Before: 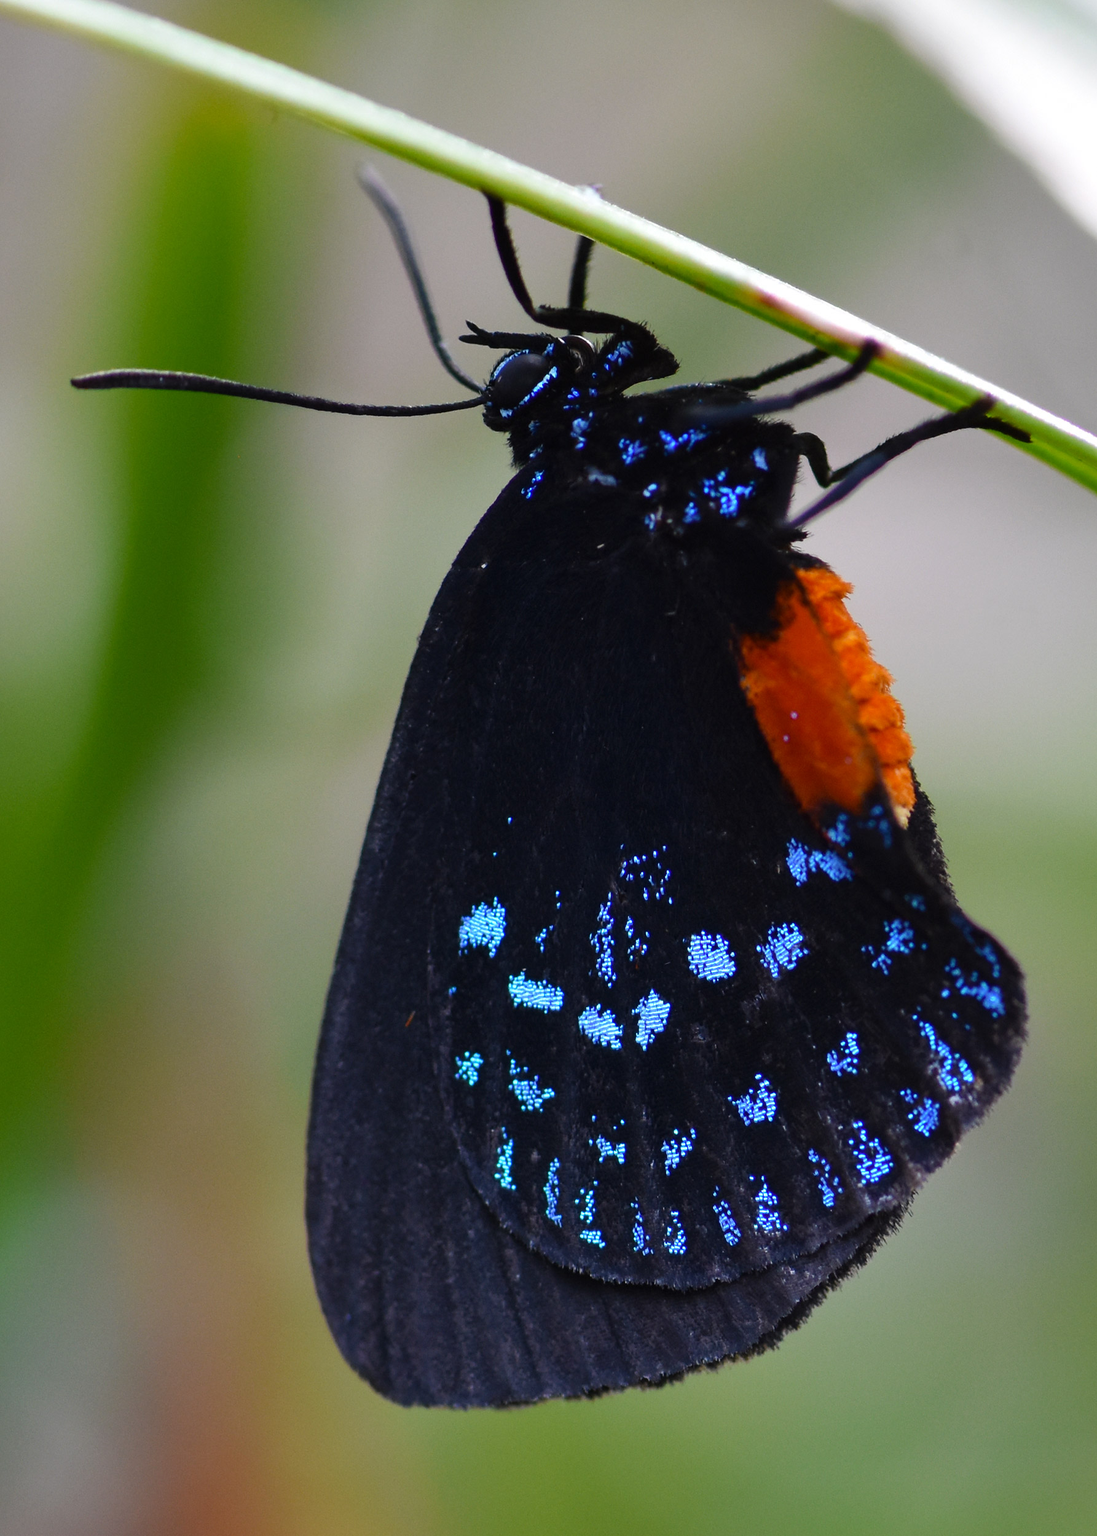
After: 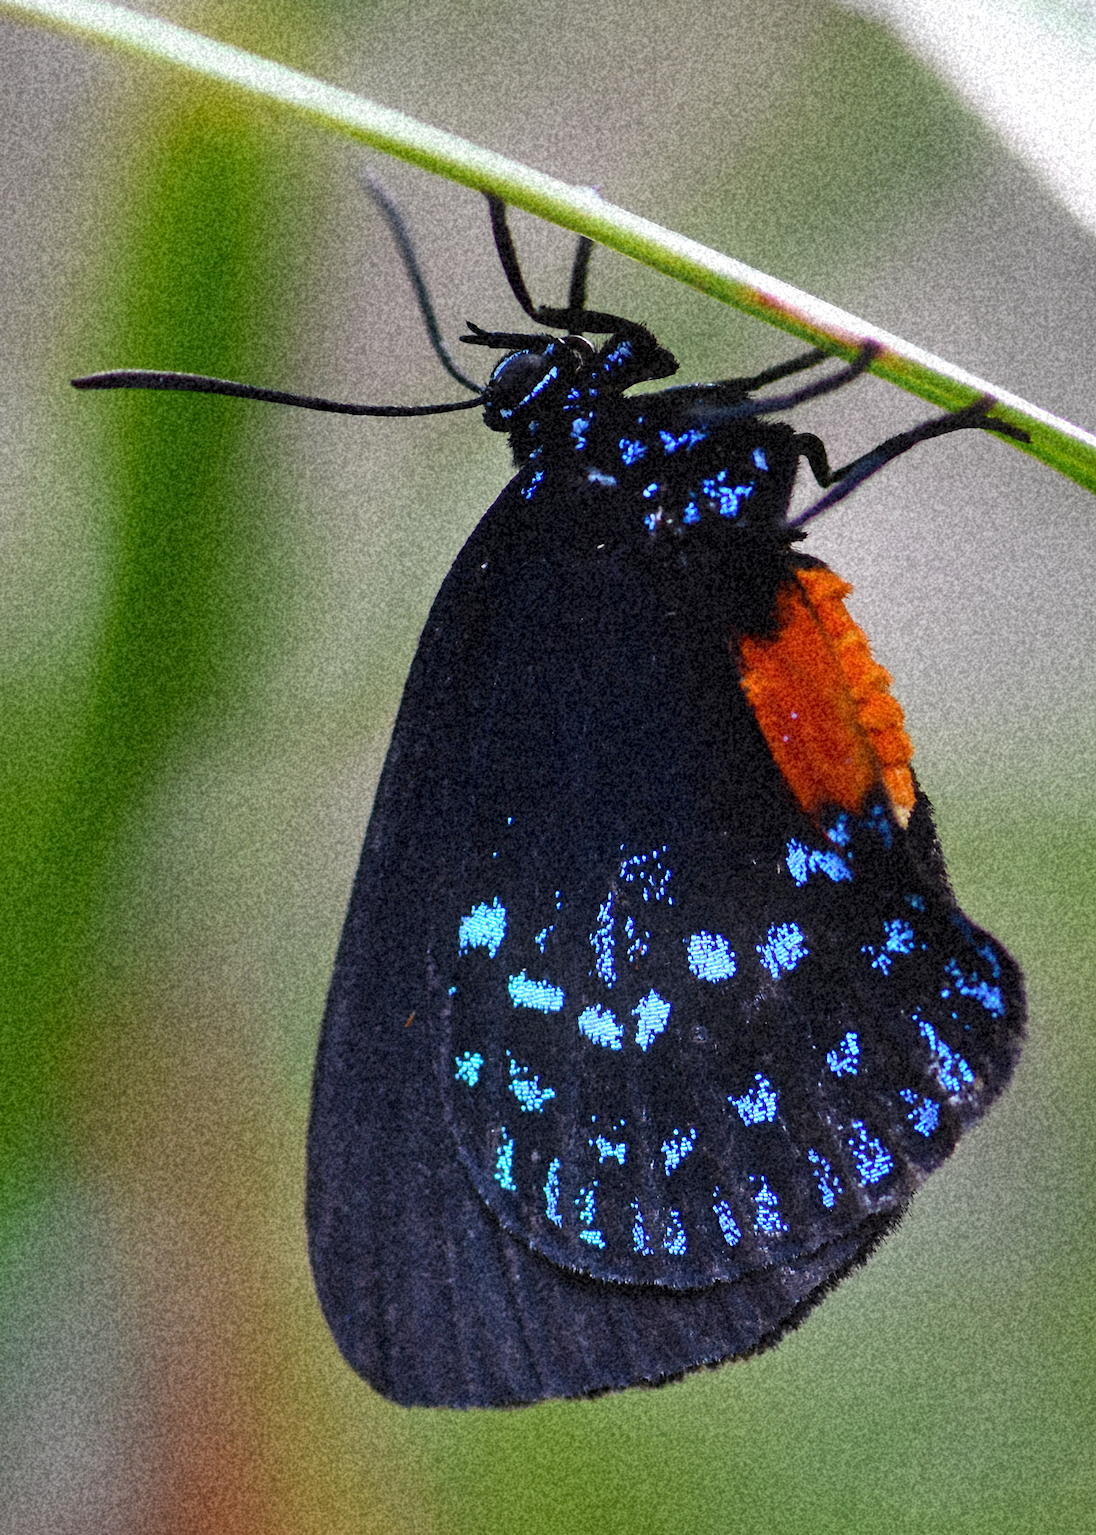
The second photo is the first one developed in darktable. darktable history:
shadows and highlights: soften with gaussian
bloom: size 16%, threshold 98%, strength 20%
grain: coarseness 46.9 ISO, strength 50.21%, mid-tones bias 0%
